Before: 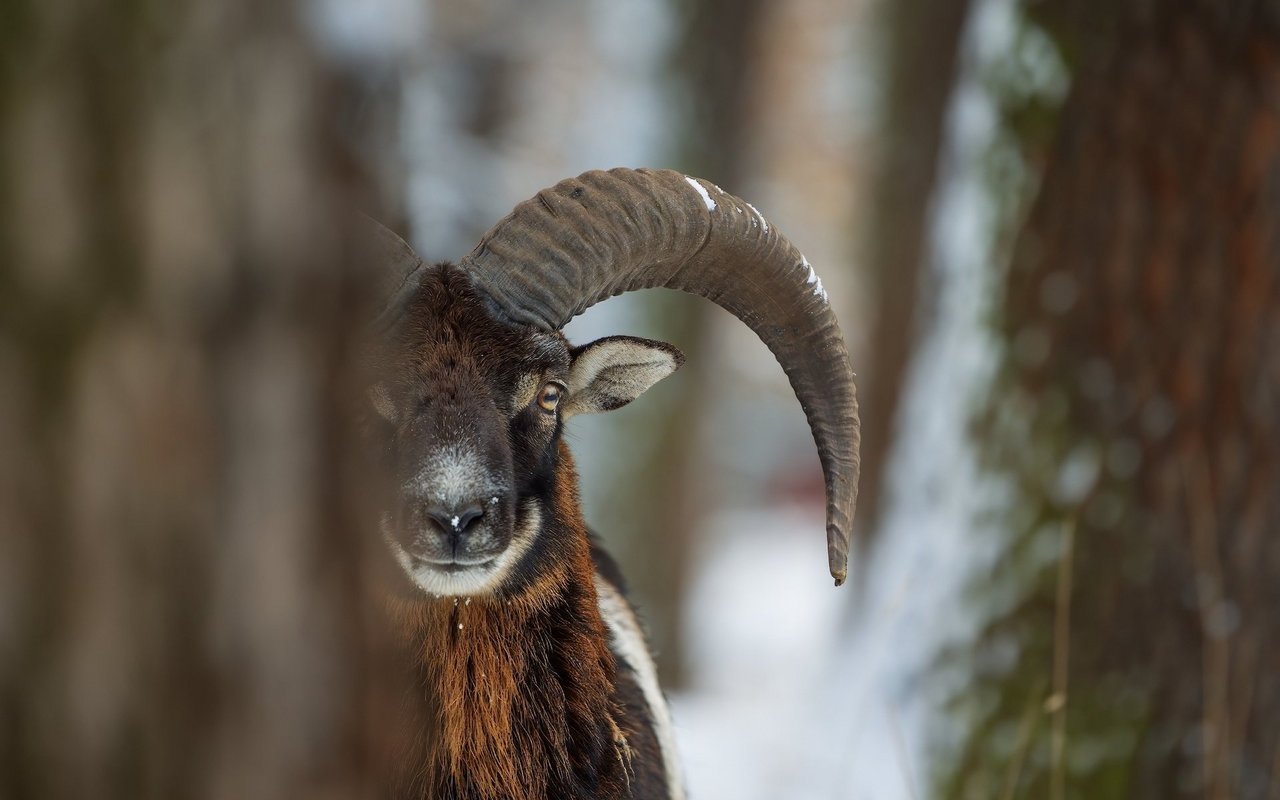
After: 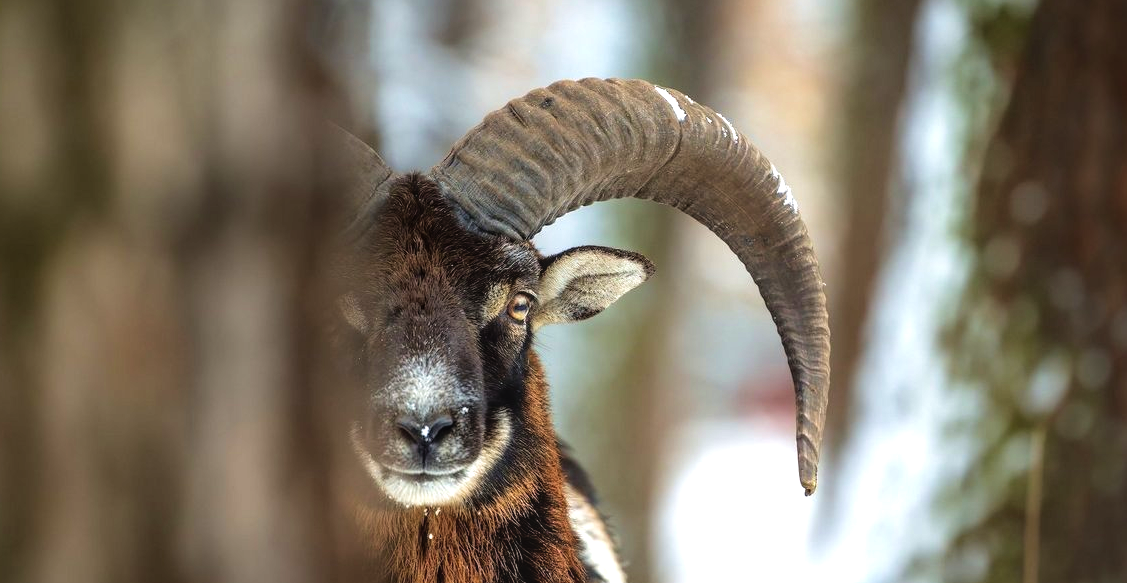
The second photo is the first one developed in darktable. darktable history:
velvia: on, module defaults
tone equalizer: -8 EV -1.07 EV, -7 EV -0.982 EV, -6 EV -0.88 EV, -5 EV -0.579 EV, -3 EV 0.563 EV, -2 EV 0.84 EV, -1 EV 1 EV, +0 EV 1.06 EV
local contrast: detail 109%
crop and rotate: left 2.407%, top 11.301%, right 9.48%, bottom 15.718%
